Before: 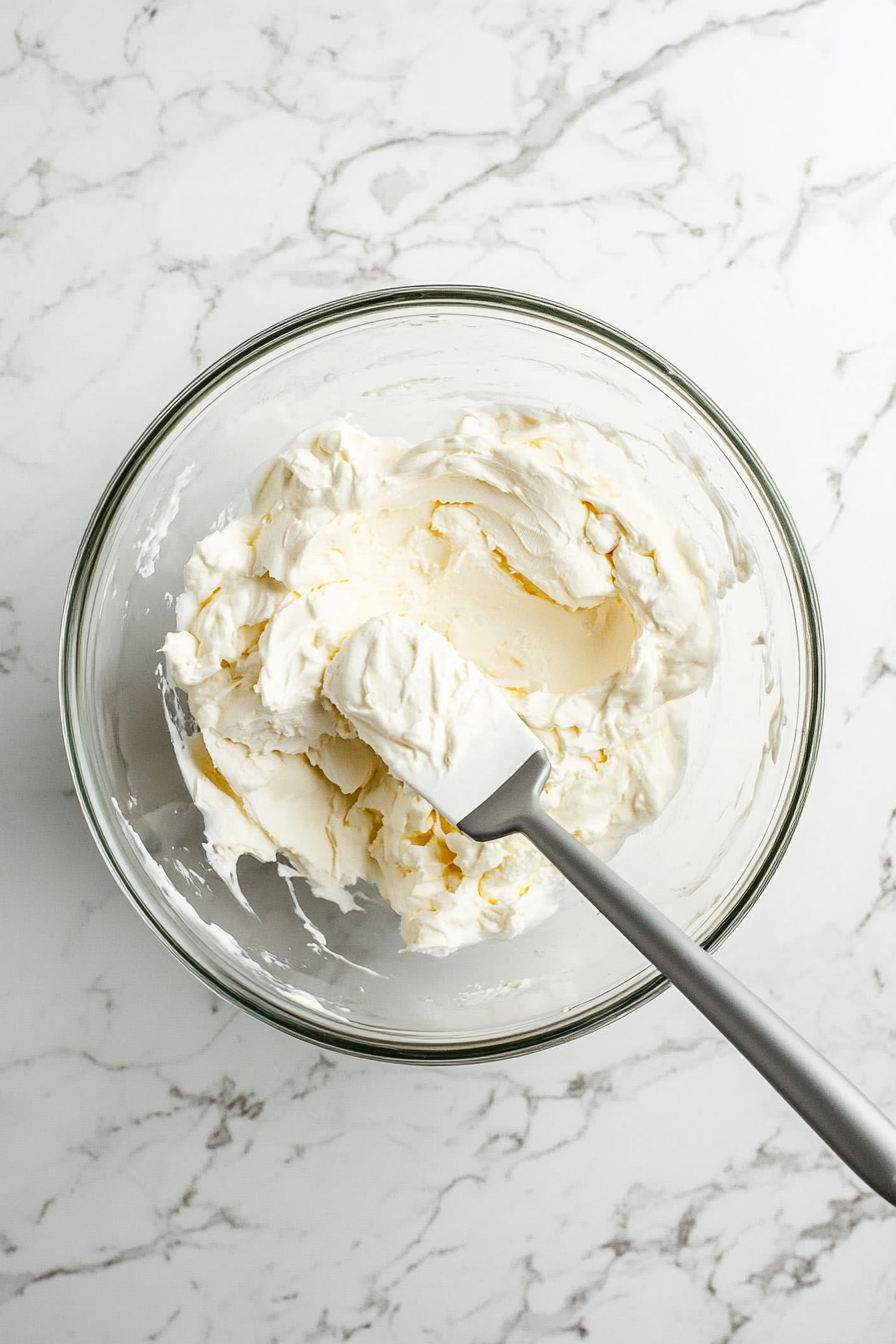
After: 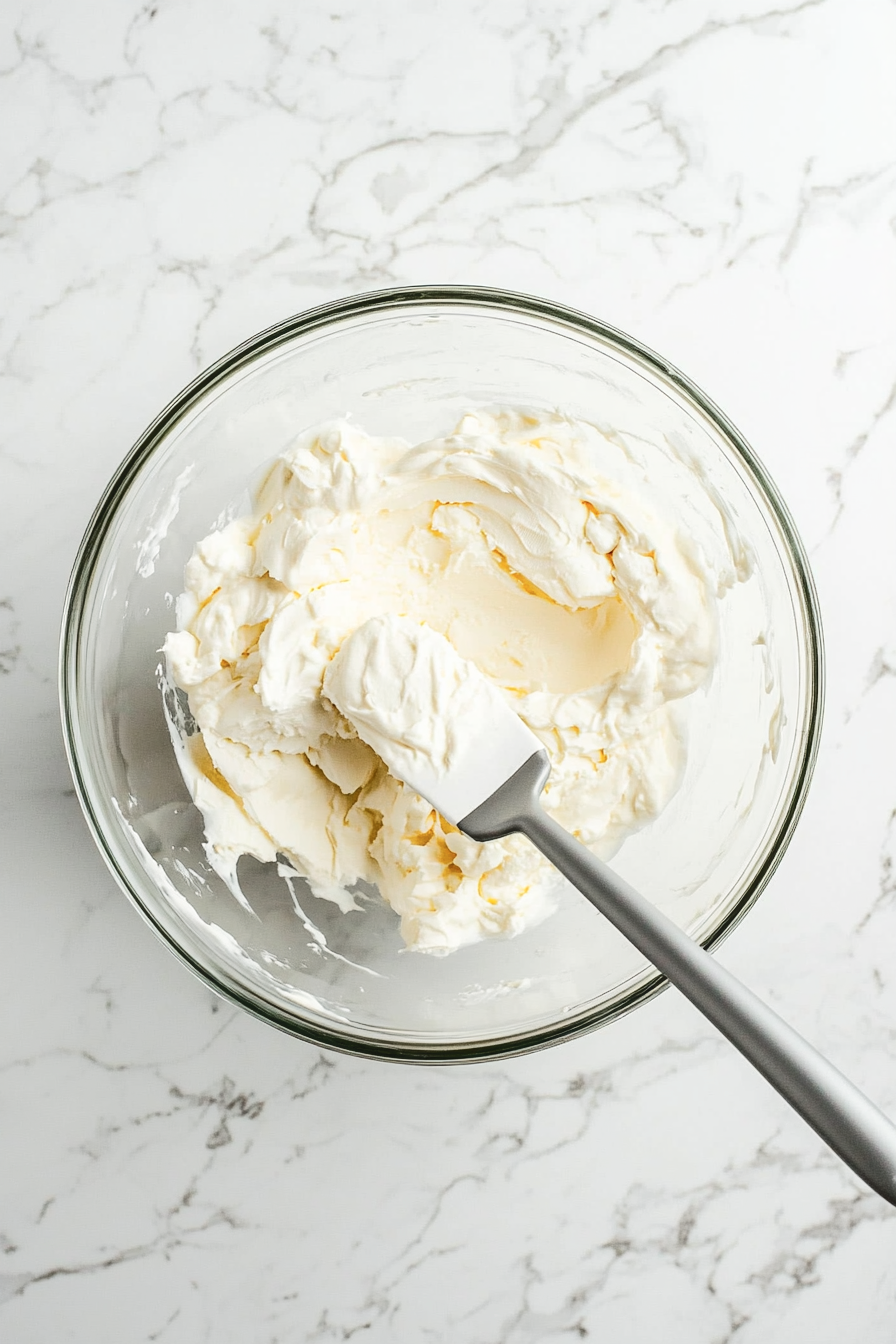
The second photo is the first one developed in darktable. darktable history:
tone curve: curves: ch0 [(0, 0) (0.003, 0.049) (0.011, 0.052) (0.025, 0.061) (0.044, 0.08) (0.069, 0.101) (0.1, 0.119) (0.136, 0.139) (0.177, 0.172) (0.224, 0.222) (0.277, 0.292) (0.335, 0.367) (0.399, 0.444) (0.468, 0.538) (0.543, 0.623) (0.623, 0.713) (0.709, 0.784) (0.801, 0.844) (0.898, 0.916) (1, 1)], color space Lab, independent channels, preserve colors none
